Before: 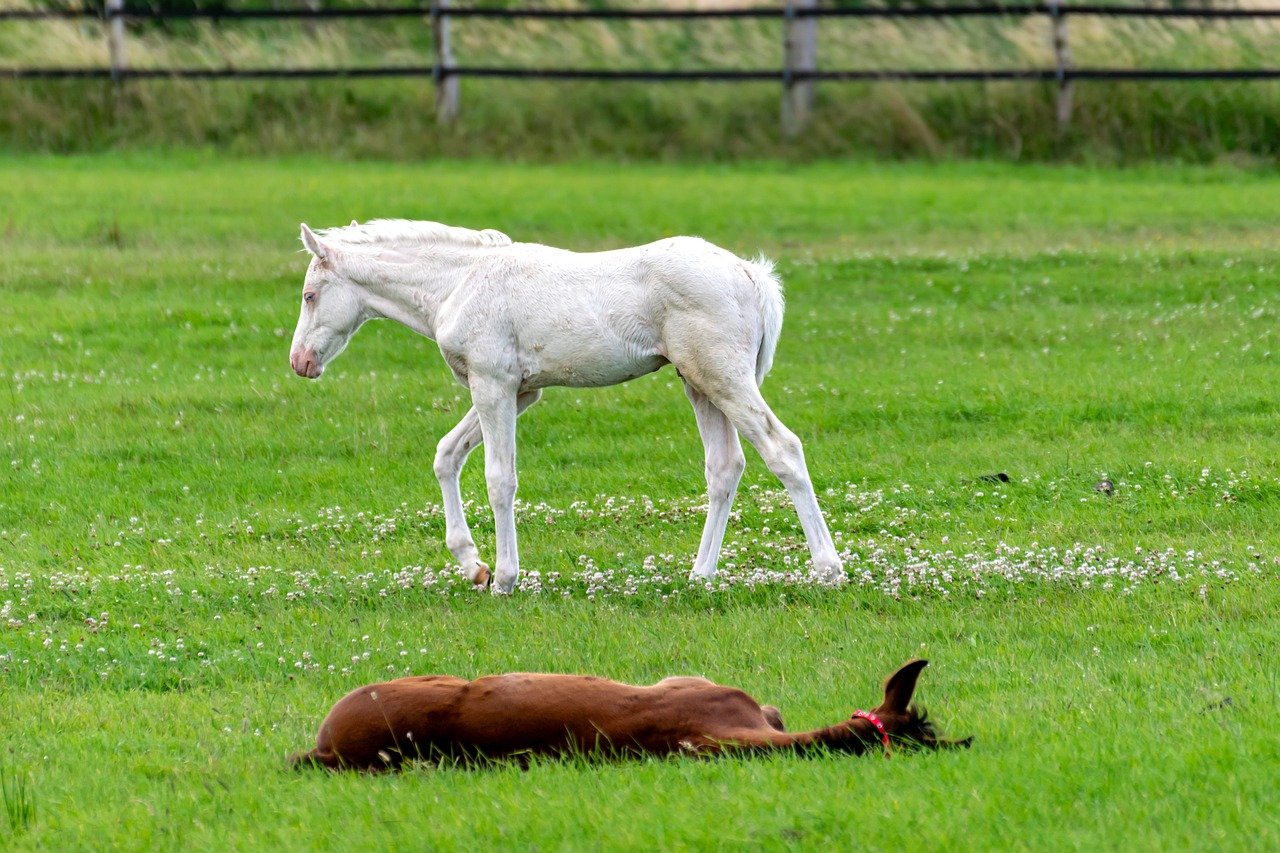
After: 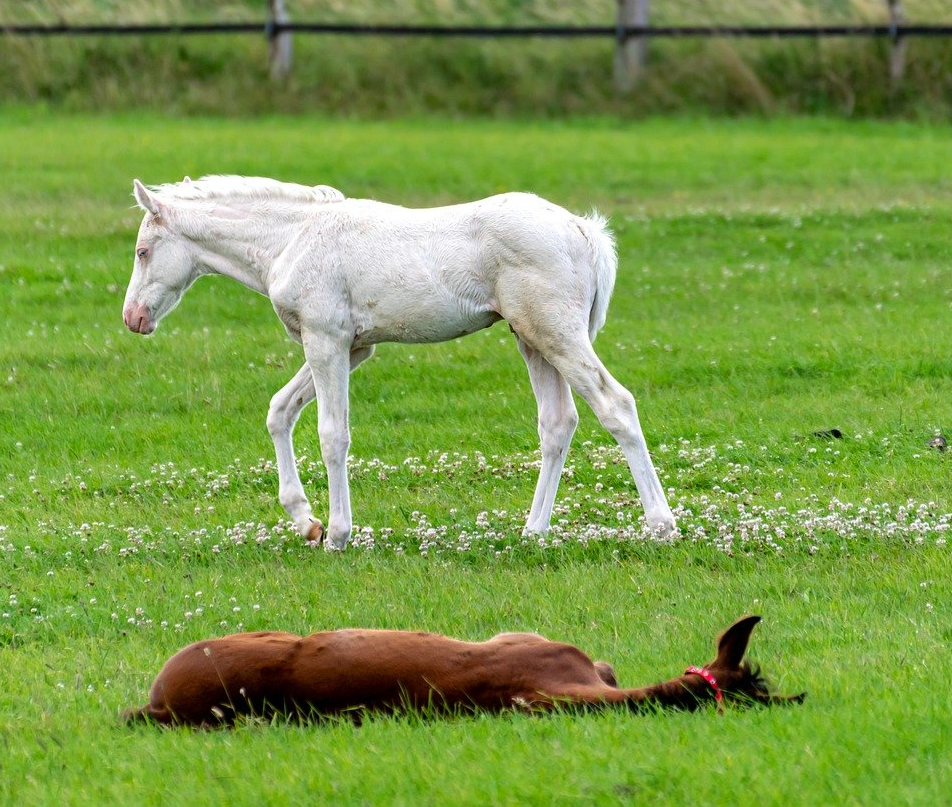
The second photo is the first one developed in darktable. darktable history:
crop and rotate: left 13.058%, top 5.296%, right 12.515%
